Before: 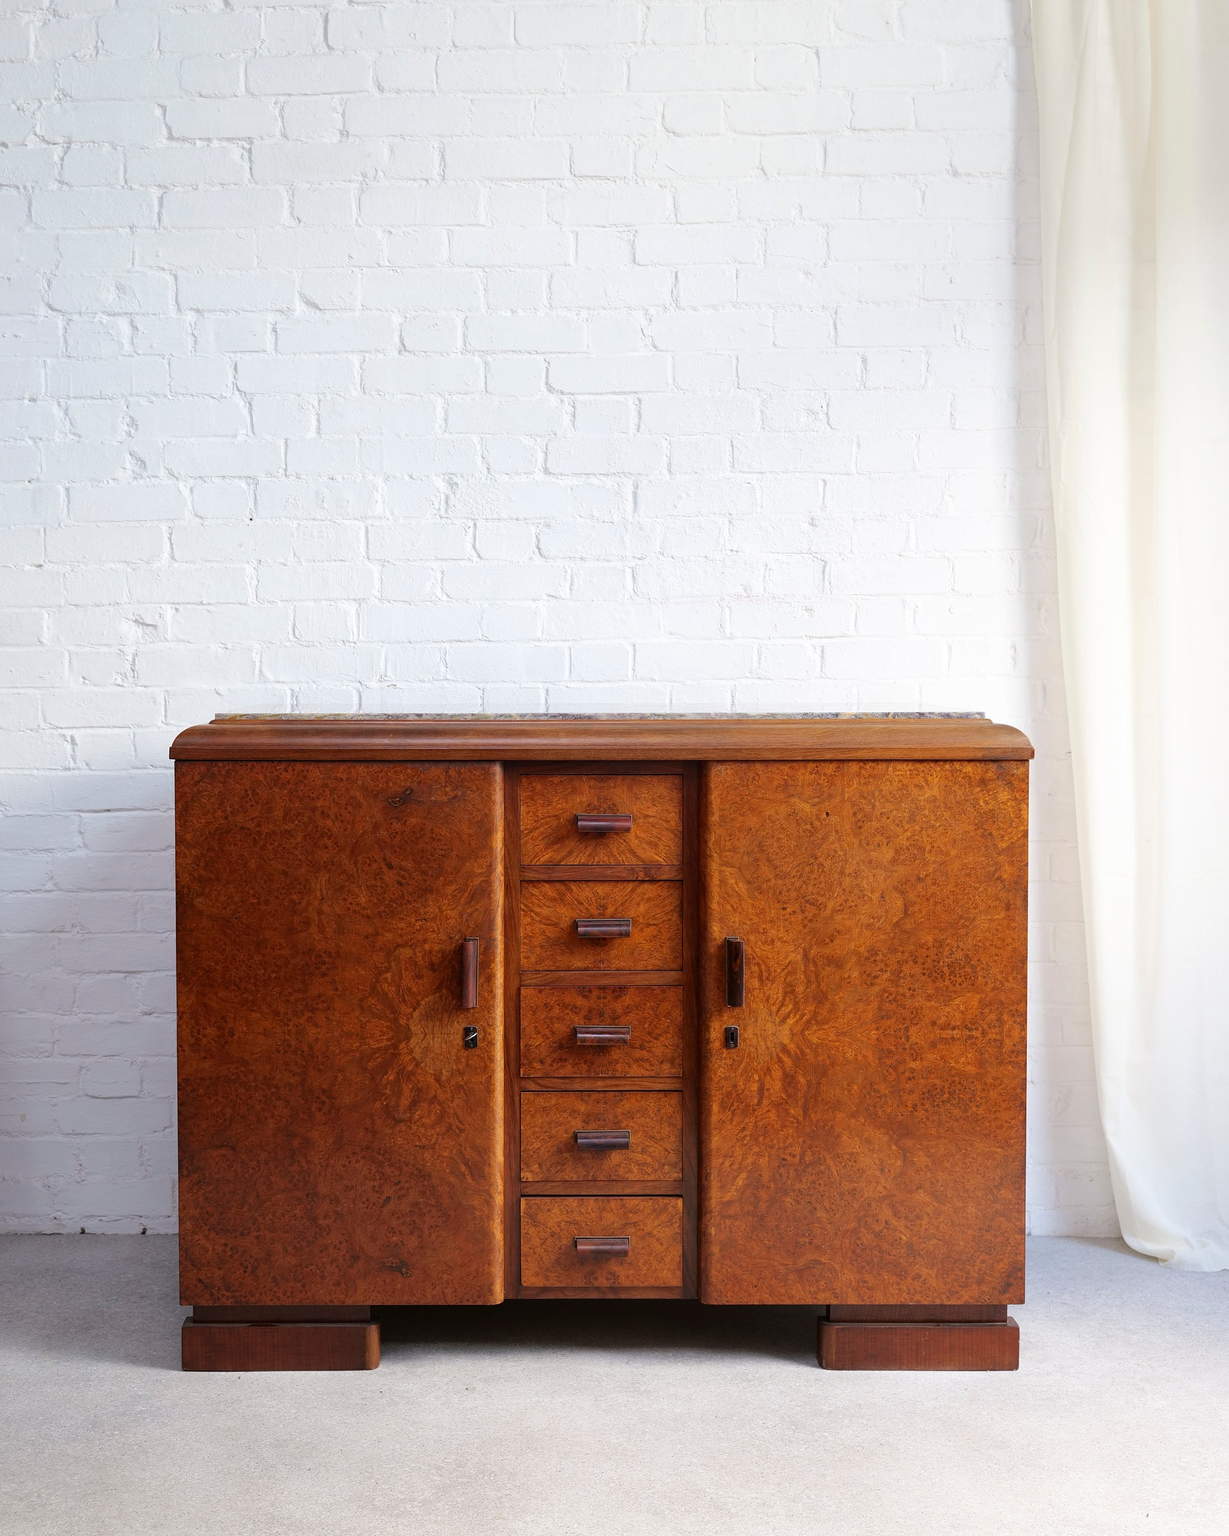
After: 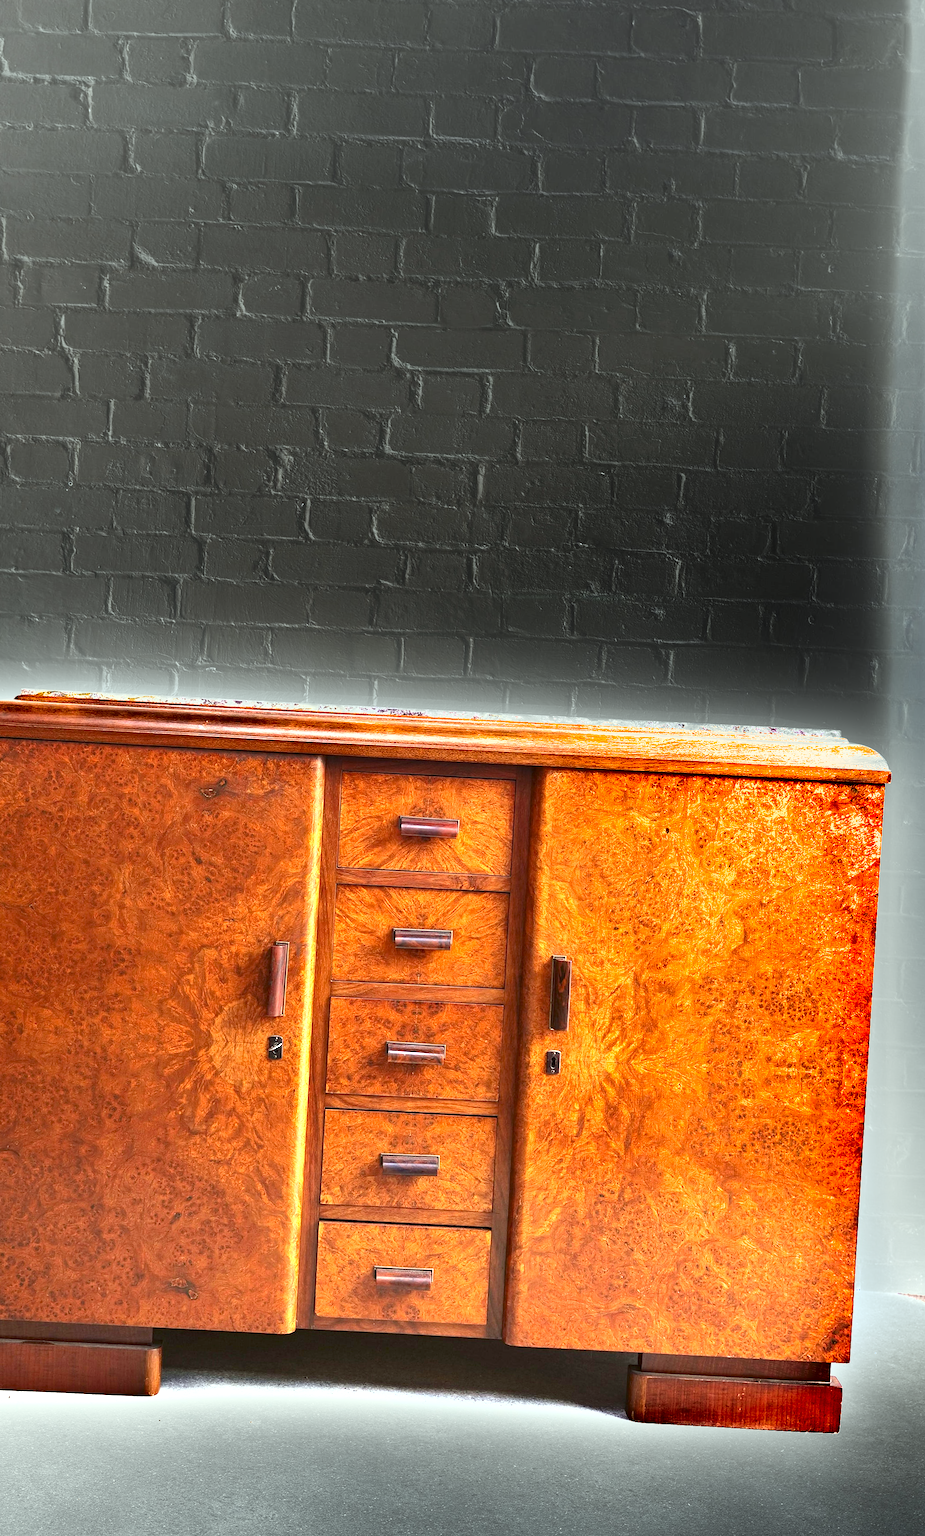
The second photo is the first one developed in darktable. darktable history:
crop and rotate: angle -3.05°, left 13.991%, top 0.026%, right 10.742%, bottom 0.089%
color correction: highlights a* -6.77, highlights b* 0.729
haze removal: compatibility mode true, adaptive false
shadows and highlights: shadows 43.76, white point adjustment -1.54, soften with gaussian
exposure: black level correction 0, exposure 2.088 EV, compensate exposure bias true, compensate highlight preservation false
